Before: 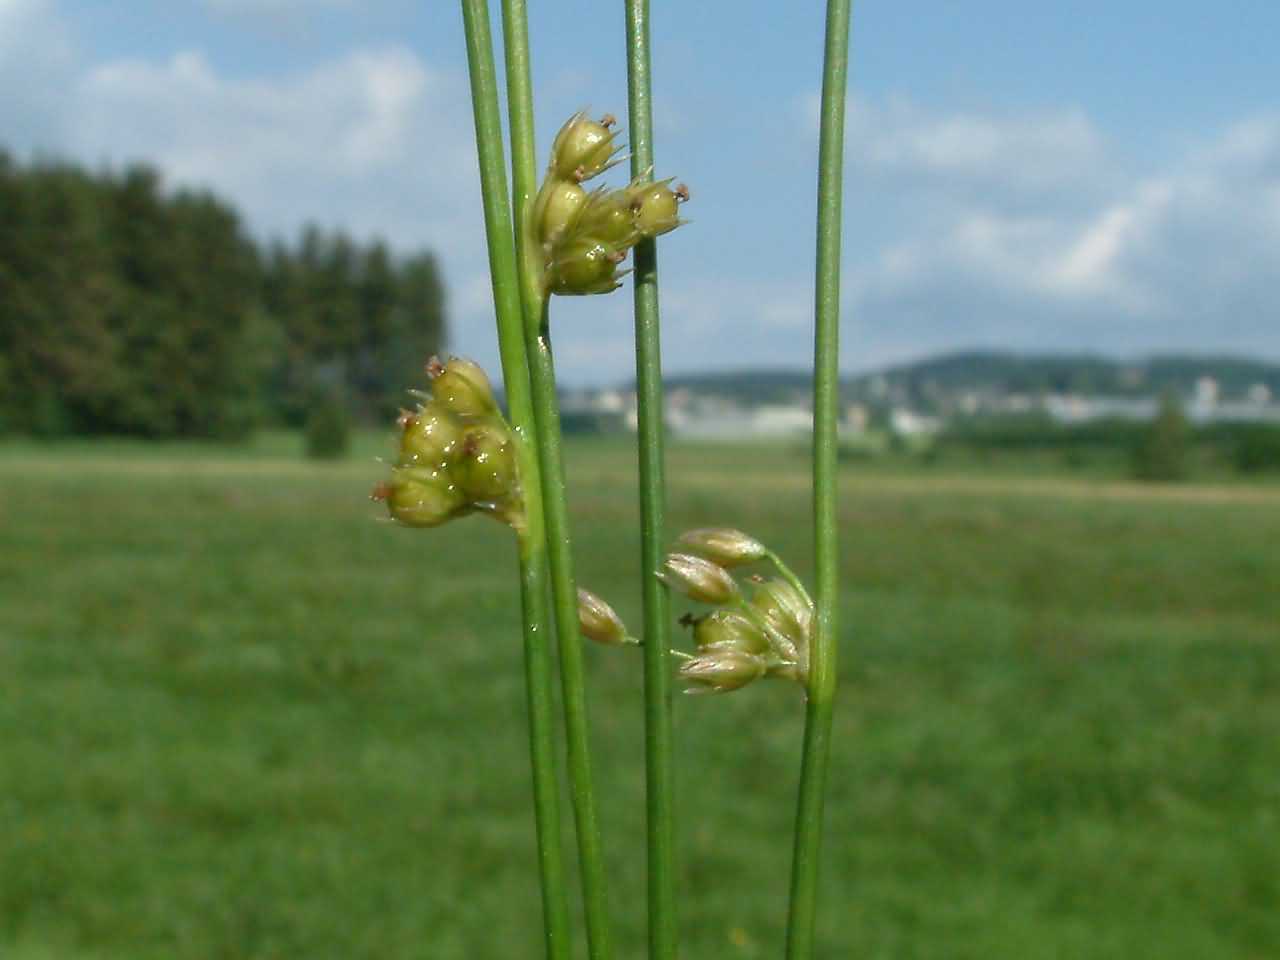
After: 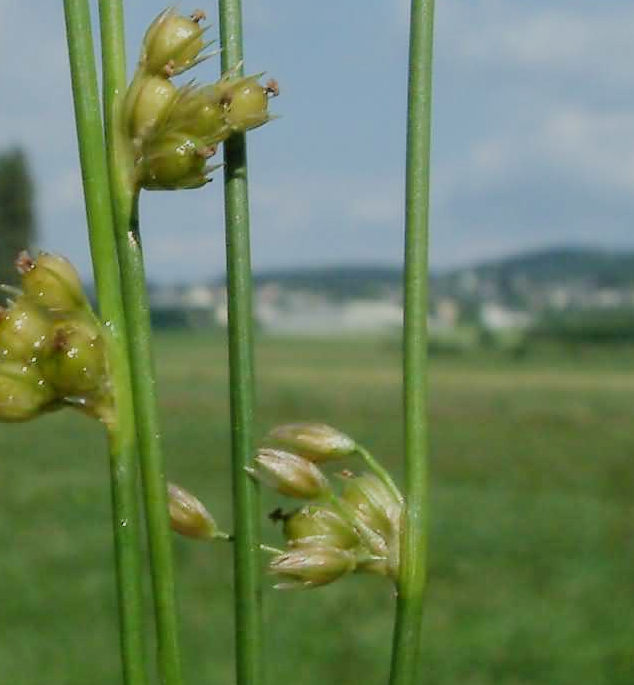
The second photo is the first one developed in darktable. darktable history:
crop: left 32.075%, top 10.976%, right 18.355%, bottom 17.596%
filmic rgb: black relative exposure -8.54 EV, white relative exposure 5.52 EV, hardness 3.39, contrast 1.016
